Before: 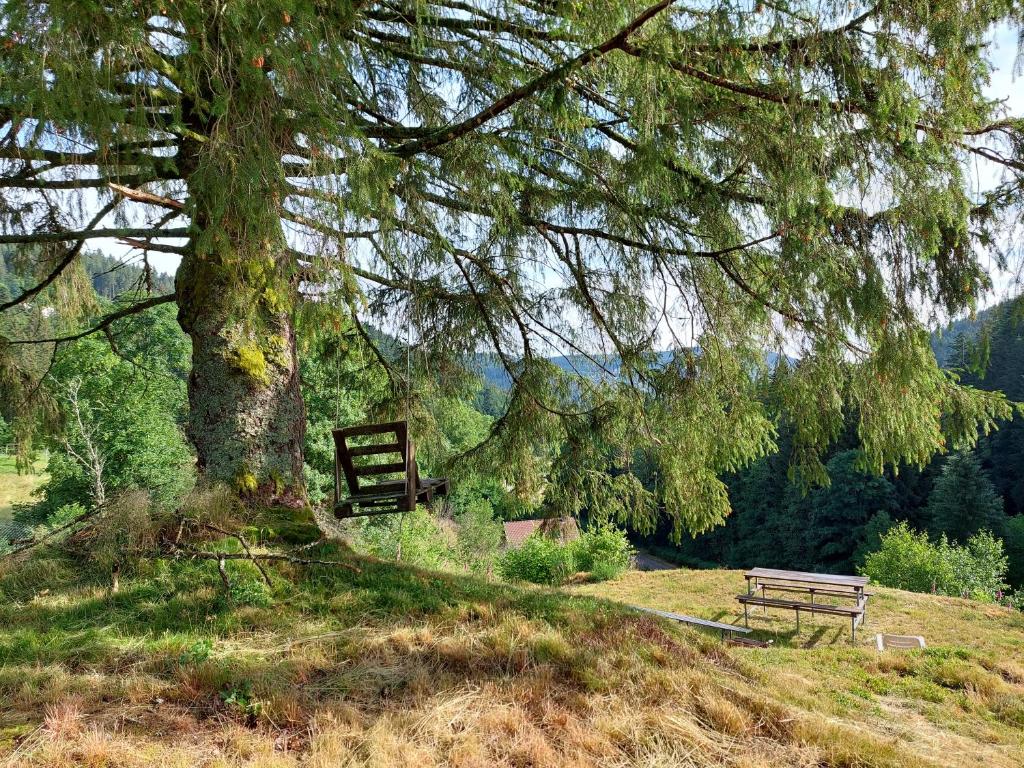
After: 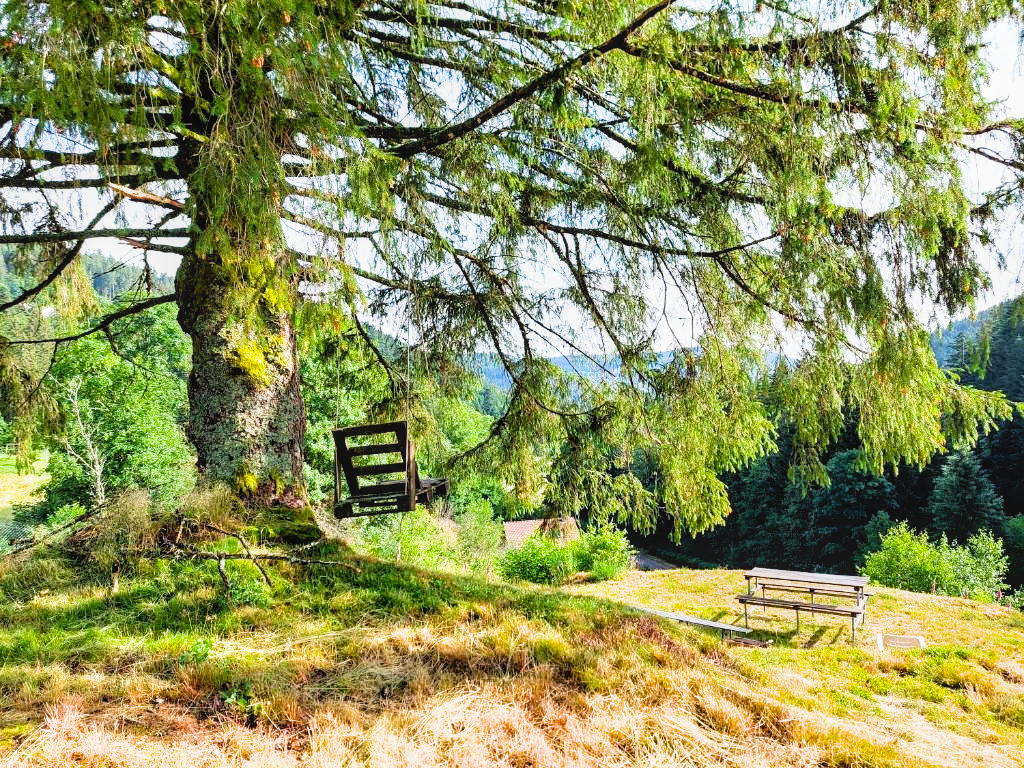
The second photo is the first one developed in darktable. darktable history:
local contrast: detail 110%
color balance rgb: perceptual saturation grading › global saturation 20%, global vibrance 20%
filmic rgb: black relative exposure -5 EV, white relative exposure 3.5 EV, hardness 3.19, contrast 1.4, highlights saturation mix -50%
exposure: black level correction 0, exposure 1.1 EV, compensate highlight preservation false
